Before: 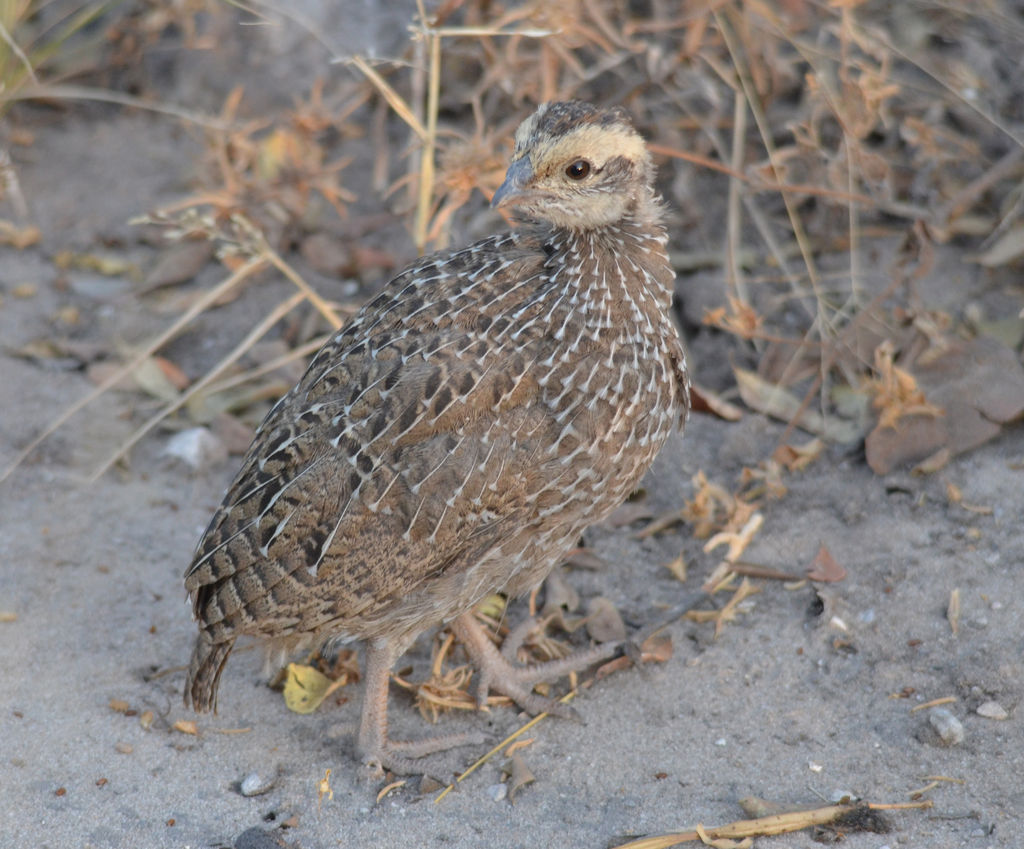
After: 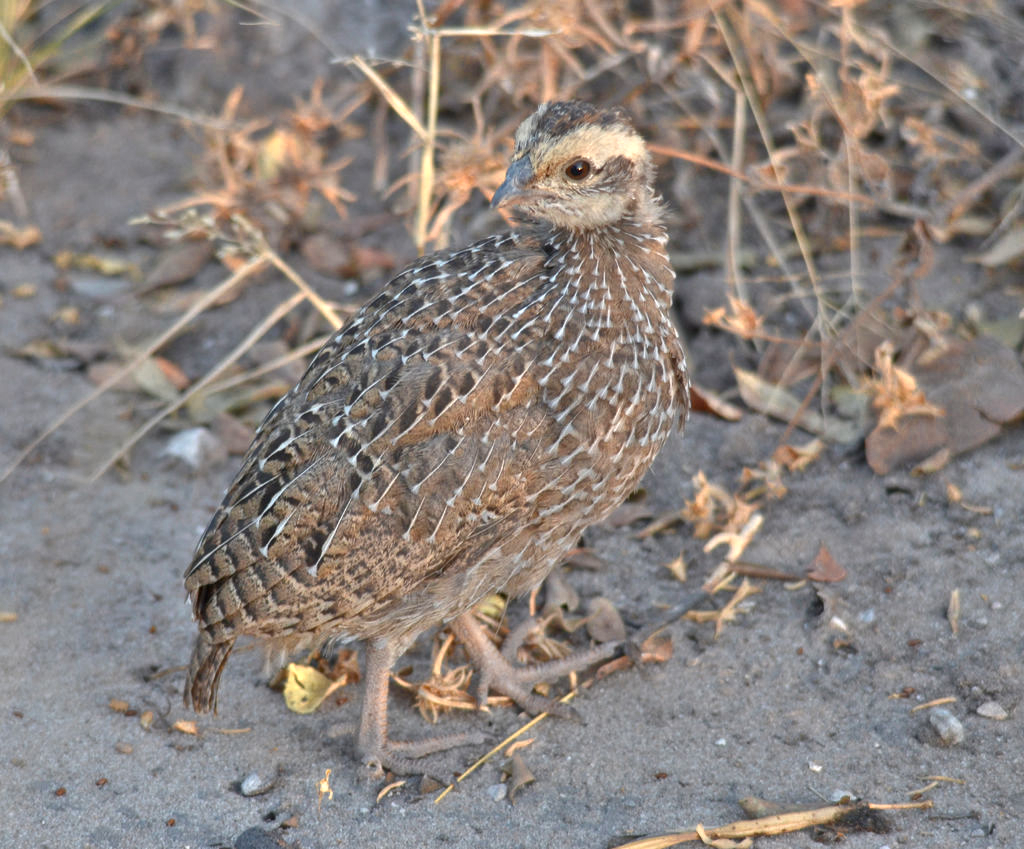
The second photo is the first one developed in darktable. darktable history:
tone equalizer: -7 EV 0.15 EV, -6 EV 0.6 EV, -5 EV 1.15 EV, -4 EV 1.33 EV, -3 EV 1.15 EV, -2 EV 0.6 EV, -1 EV 0.15 EV, mask exposure compensation -0.5 EV
contrast brightness saturation: brightness -0.2, saturation 0.08
color zones: curves: ch0 [(0.018, 0.548) (0.197, 0.654) (0.425, 0.447) (0.605, 0.658) (0.732, 0.579)]; ch1 [(0.105, 0.531) (0.224, 0.531) (0.386, 0.39) (0.618, 0.456) (0.732, 0.456) (0.956, 0.421)]; ch2 [(0.039, 0.583) (0.215, 0.465) (0.399, 0.544) (0.465, 0.548) (0.614, 0.447) (0.724, 0.43) (0.882, 0.623) (0.956, 0.632)]
